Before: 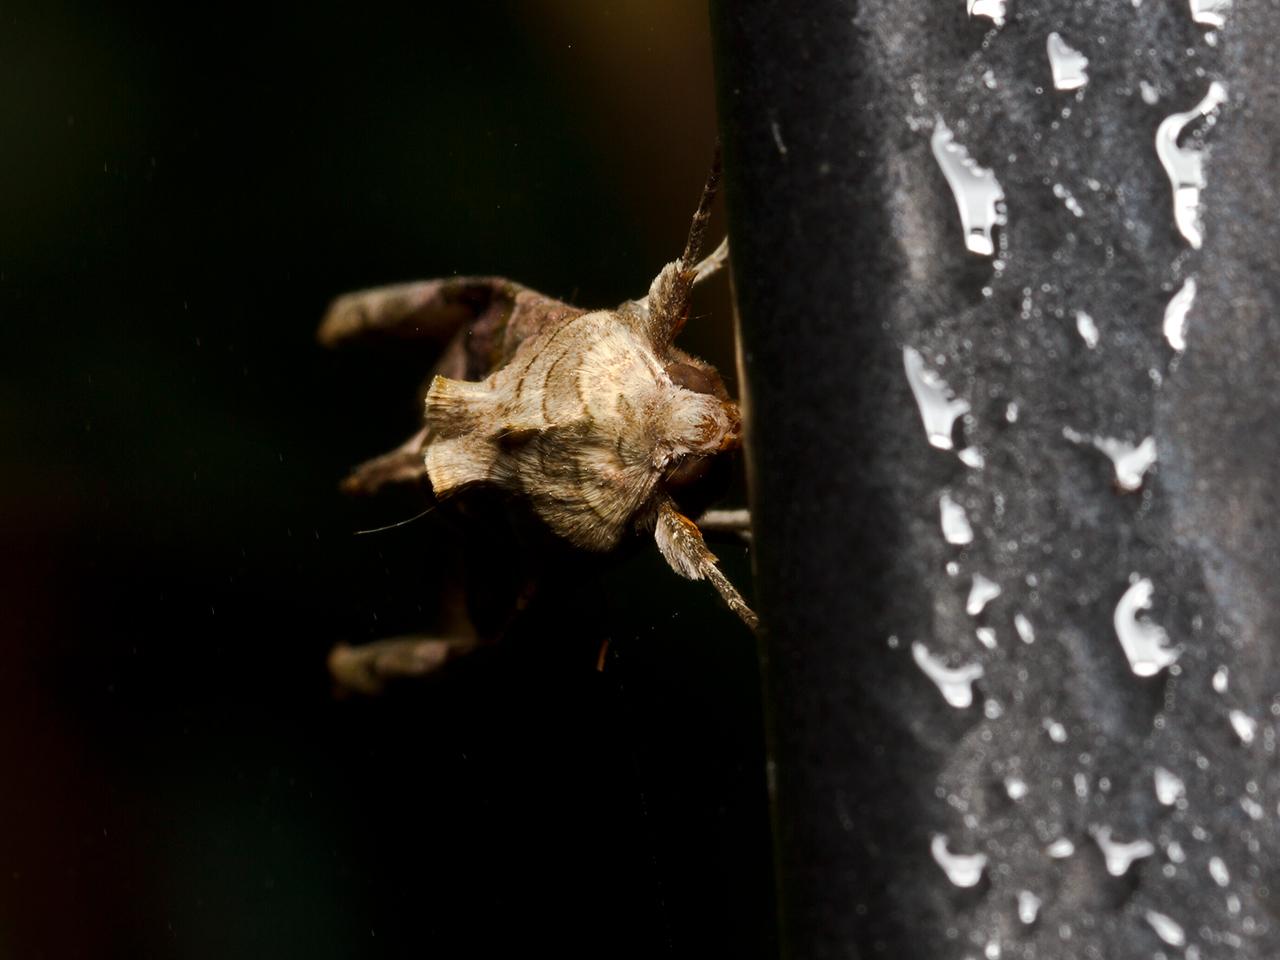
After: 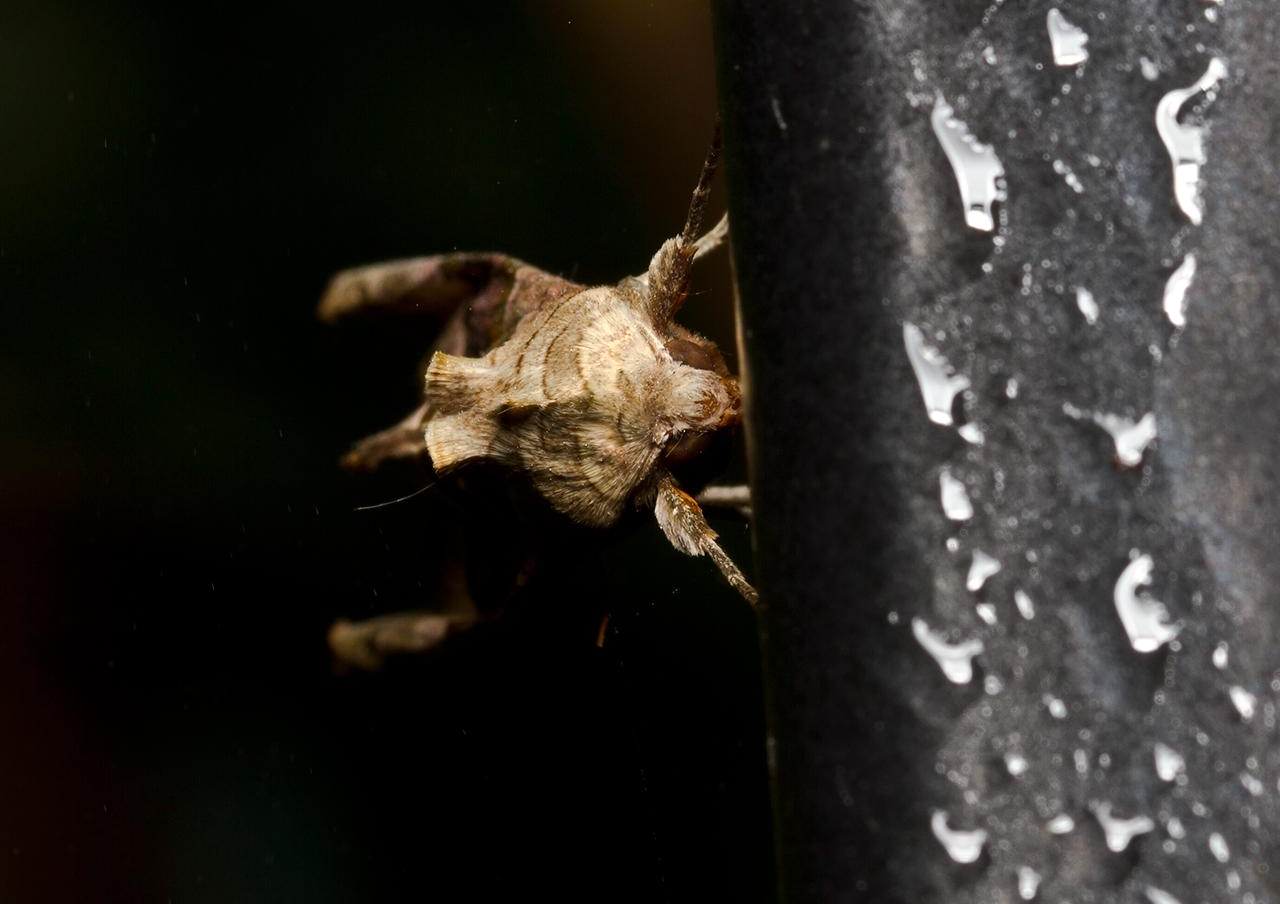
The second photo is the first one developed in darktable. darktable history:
crop and rotate: top 2.513%, bottom 3.248%
tone equalizer: smoothing diameter 24.99%, edges refinement/feathering 6.04, preserve details guided filter
